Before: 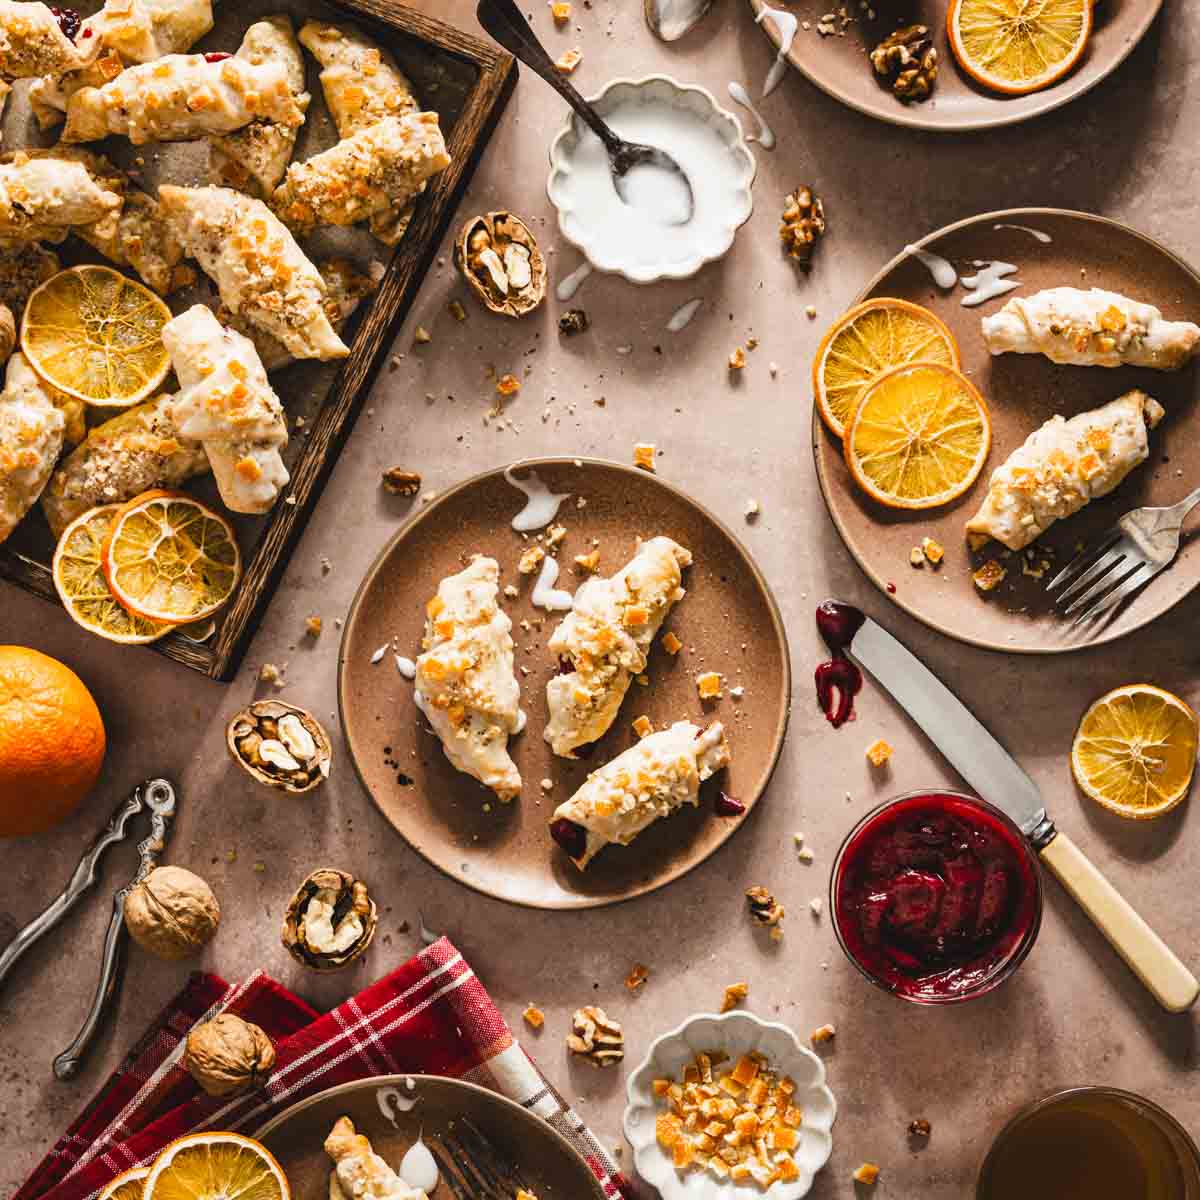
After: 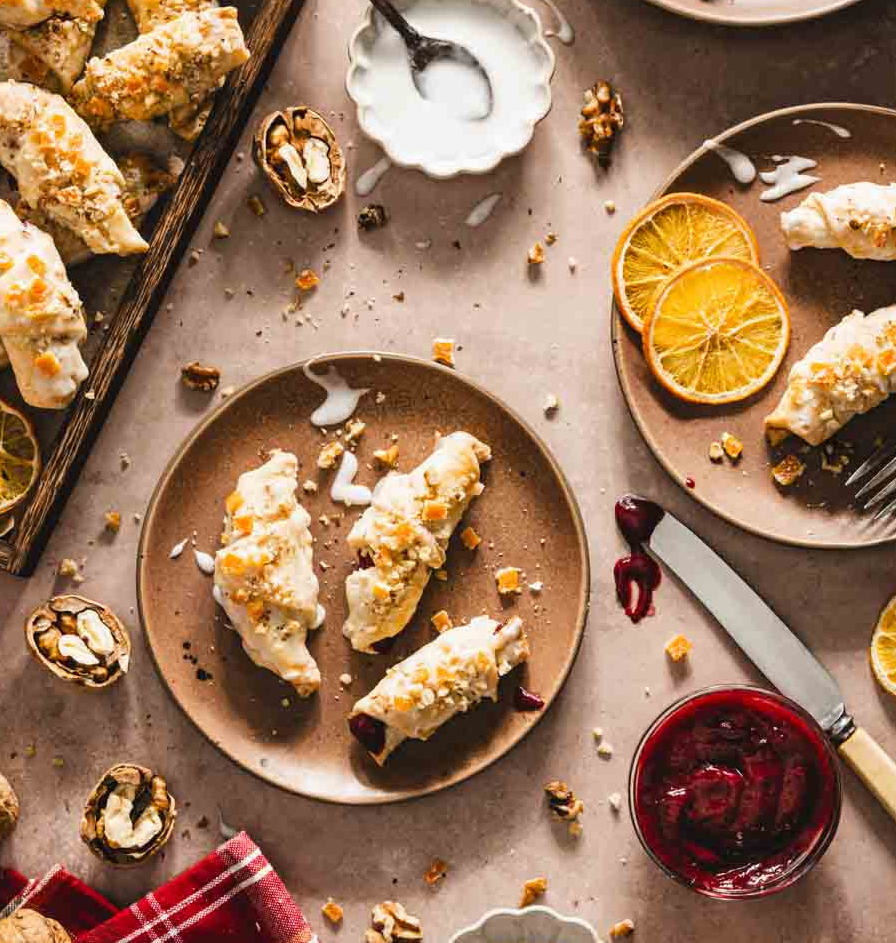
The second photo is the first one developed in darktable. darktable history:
crop: left 16.781%, top 8.798%, right 8.526%, bottom 12.596%
